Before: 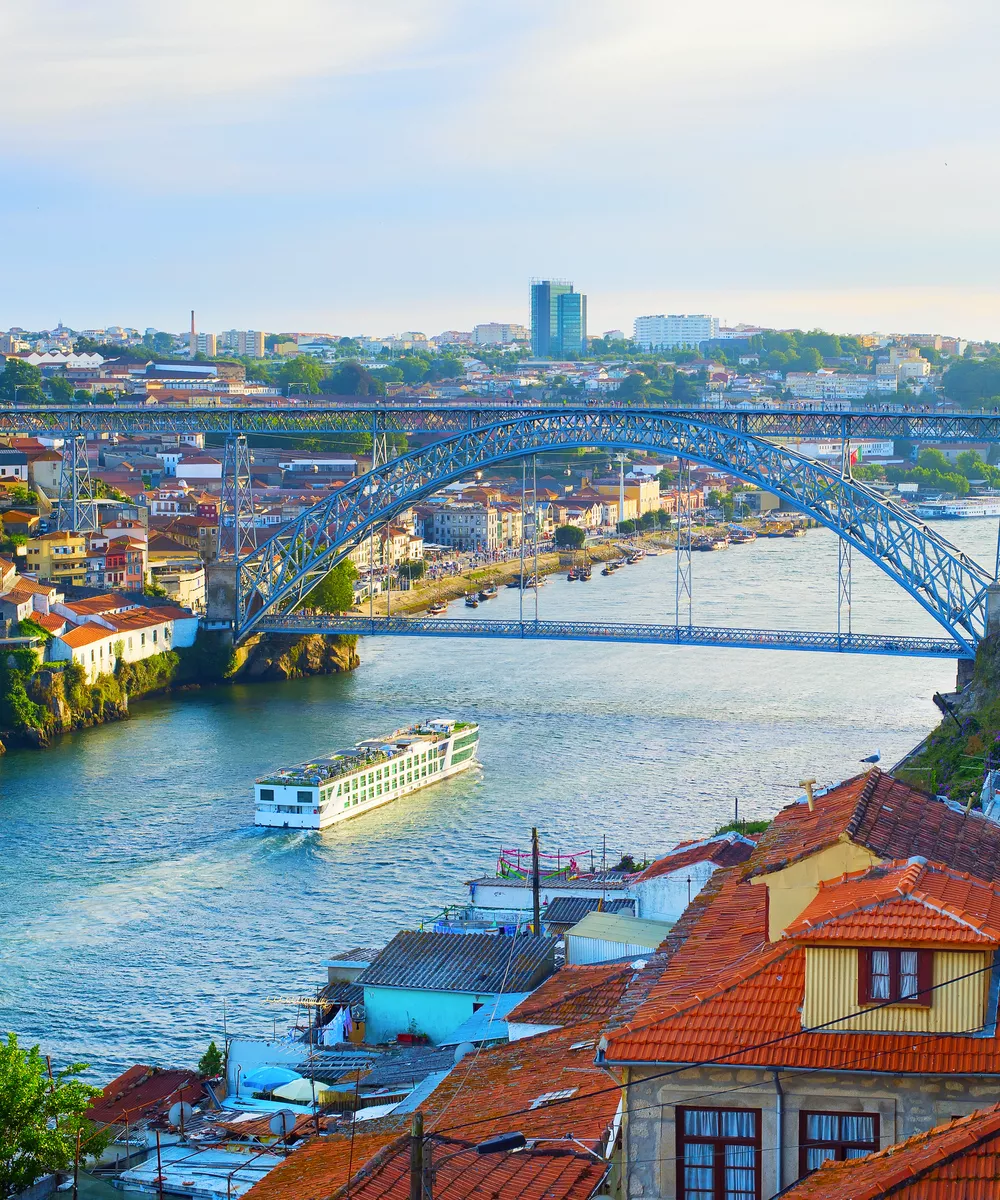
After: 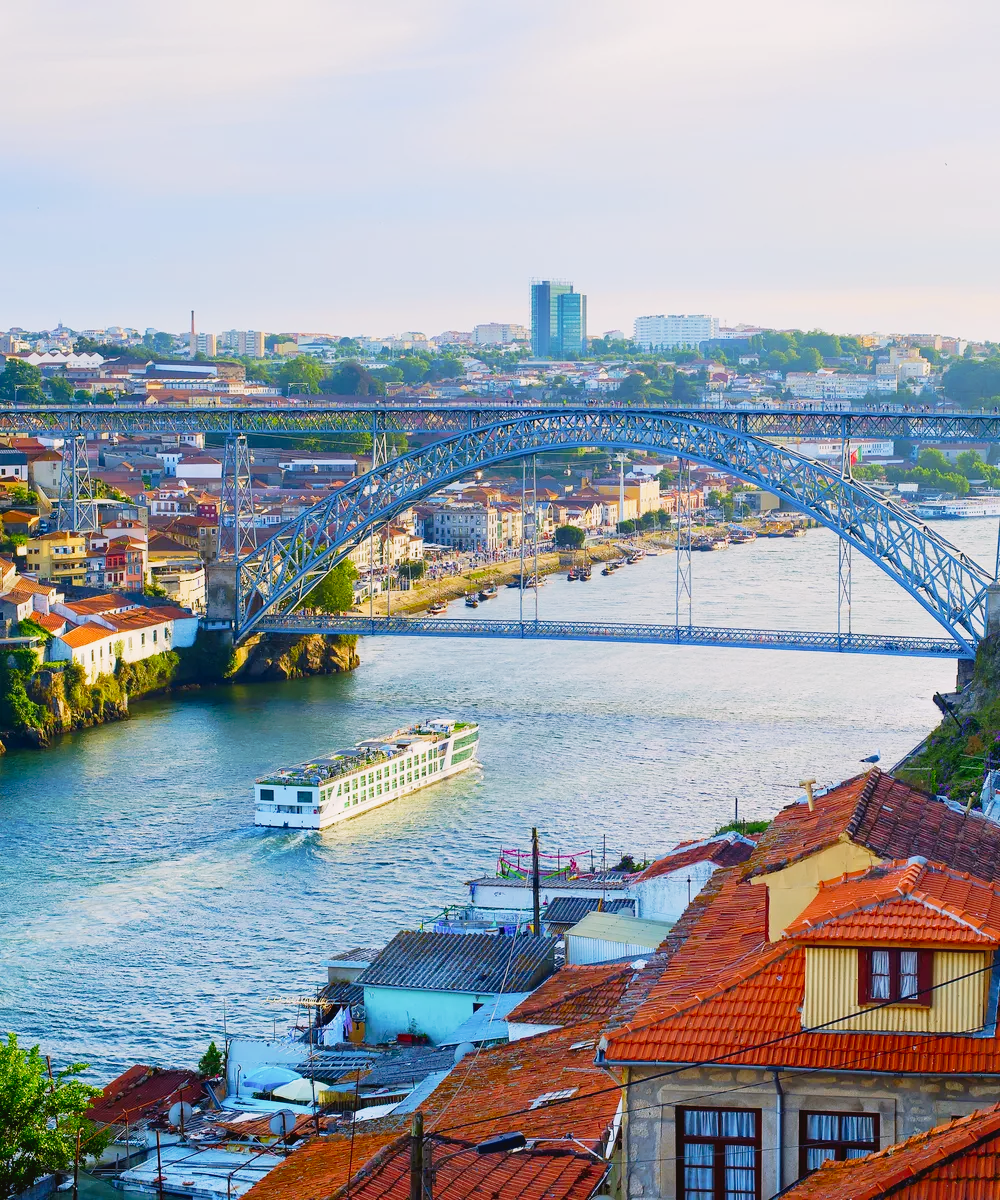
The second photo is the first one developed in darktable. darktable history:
tone curve: curves: ch0 [(0, 0) (0.003, 0.007) (0.011, 0.01) (0.025, 0.018) (0.044, 0.028) (0.069, 0.034) (0.1, 0.04) (0.136, 0.051) (0.177, 0.104) (0.224, 0.161) (0.277, 0.234) (0.335, 0.316) (0.399, 0.41) (0.468, 0.487) (0.543, 0.577) (0.623, 0.679) (0.709, 0.769) (0.801, 0.854) (0.898, 0.922) (1, 1)], preserve colors none
contrast brightness saturation: contrast -0.1, saturation -0.1
color correction: highlights a* 3.12, highlights b* -1.55, shadows a* -0.101, shadows b* 2.52, saturation 0.98
